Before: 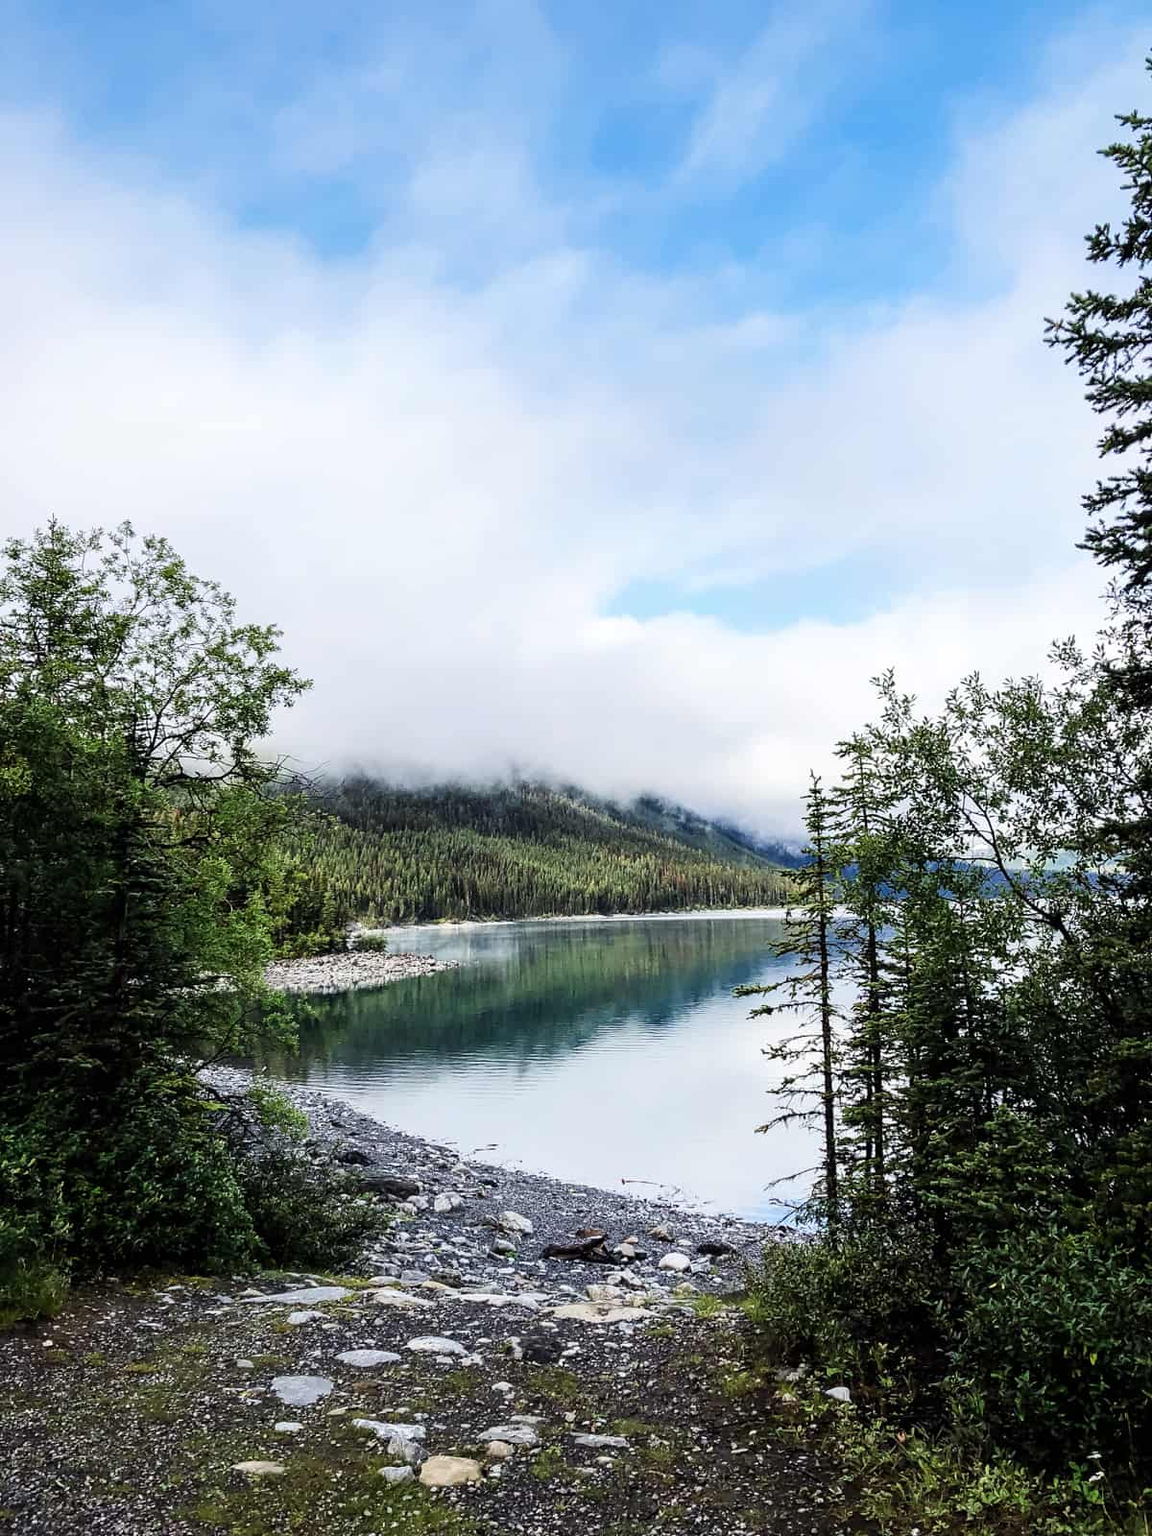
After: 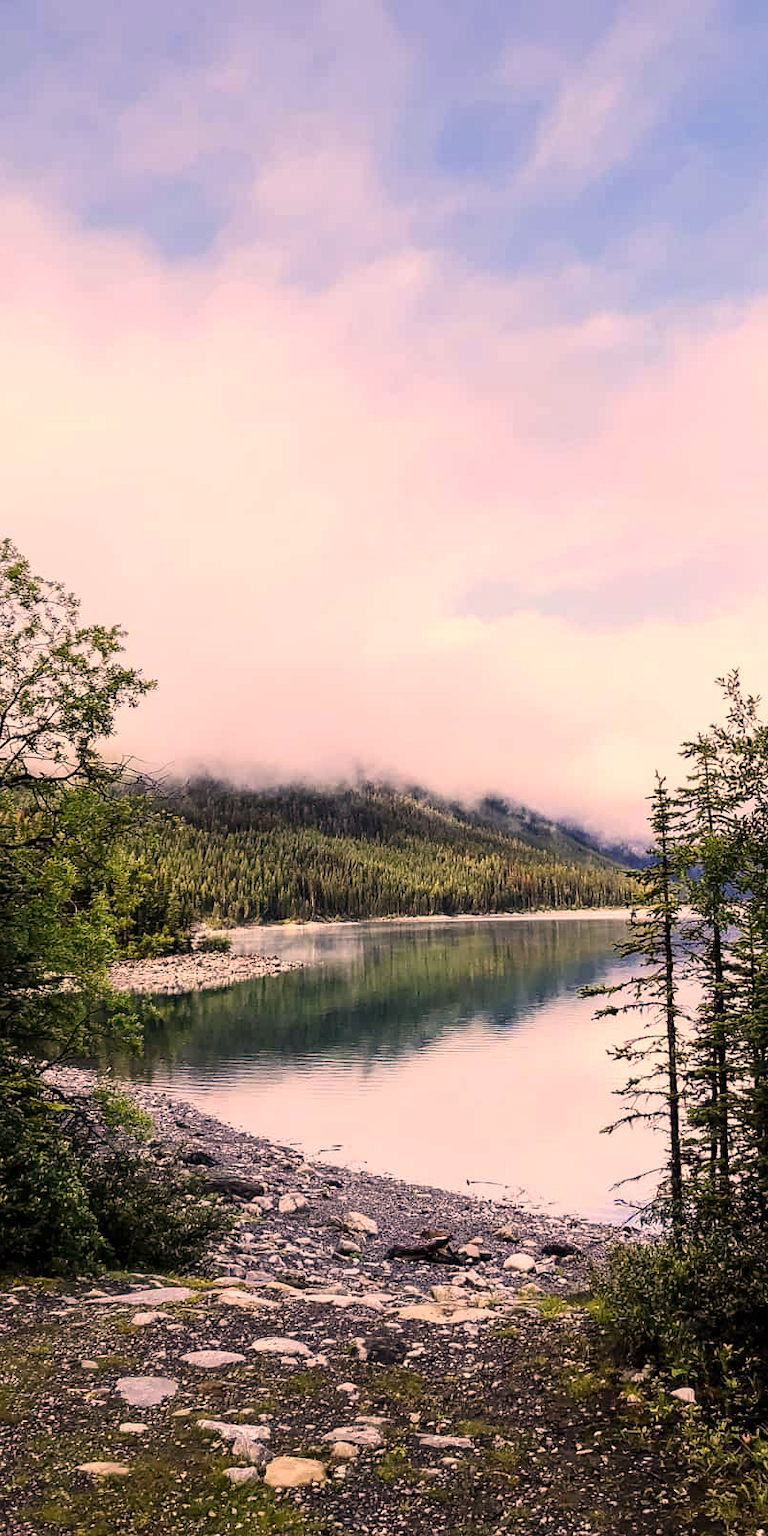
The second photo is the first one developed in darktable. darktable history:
crop and rotate: left 13.537%, right 19.796%
color correction: highlights a* 21.88, highlights b* 22.25
